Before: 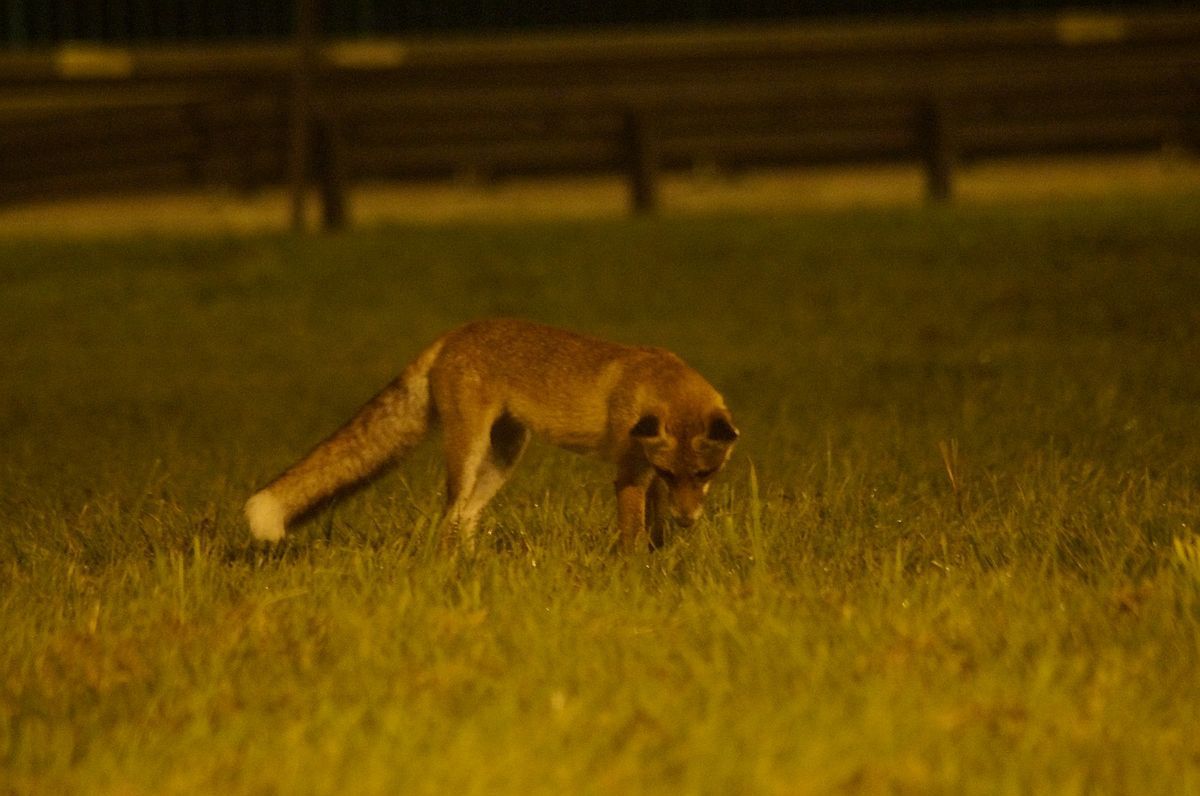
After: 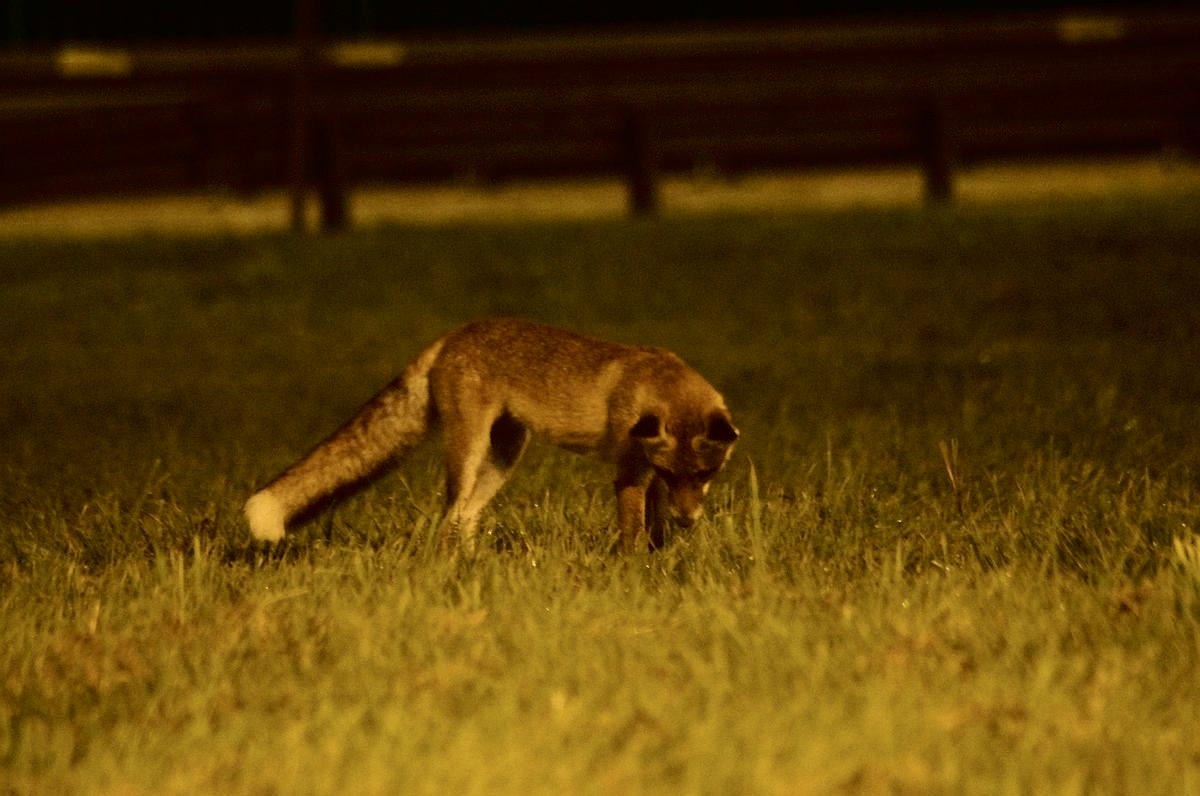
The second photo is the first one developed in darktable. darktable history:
tone curve: curves: ch0 [(0, 0) (0.003, 0.003) (0.011, 0.005) (0.025, 0.008) (0.044, 0.012) (0.069, 0.02) (0.1, 0.031) (0.136, 0.047) (0.177, 0.088) (0.224, 0.141) (0.277, 0.222) (0.335, 0.32) (0.399, 0.422) (0.468, 0.523) (0.543, 0.623) (0.623, 0.716) (0.709, 0.796) (0.801, 0.88) (0.898, 0.958) (1, 1)], color space Lab, independent channels, preserve colors none
